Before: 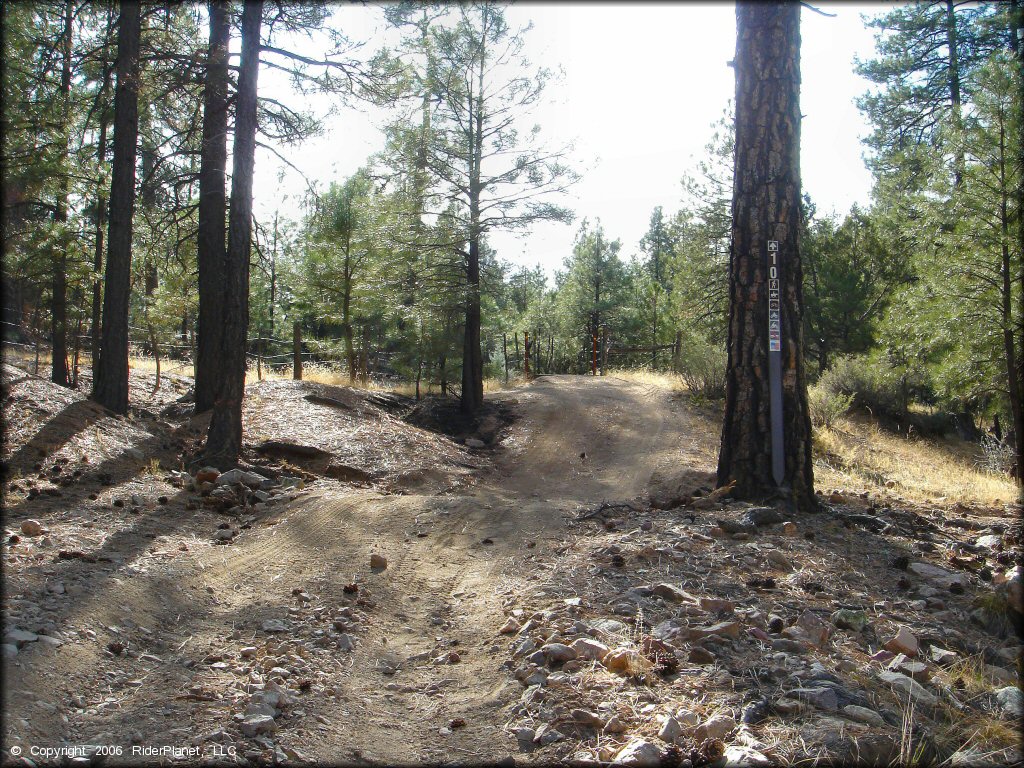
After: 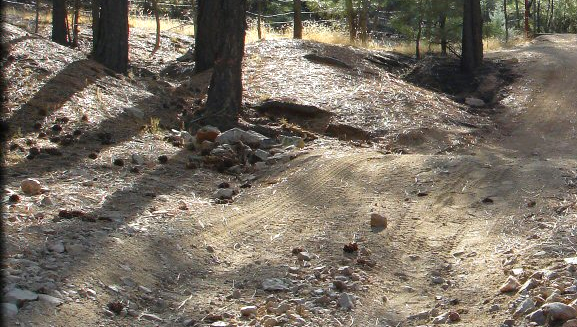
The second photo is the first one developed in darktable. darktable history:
crop: top 44.483%, right 43.593%, bottom 12.892%
exposure: exposure 0.2 EV, compensate highlight preservation false
